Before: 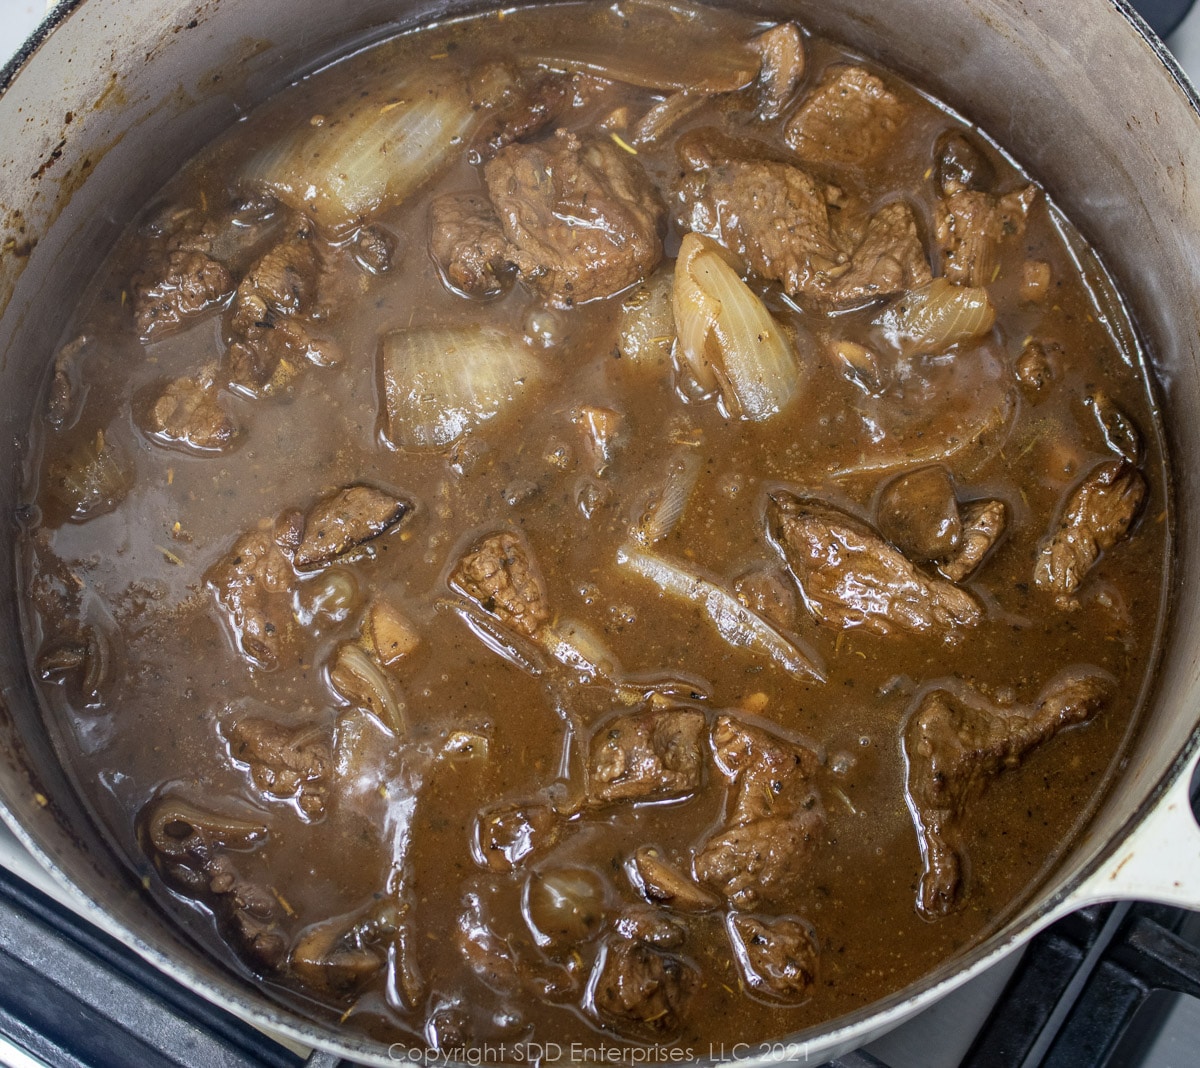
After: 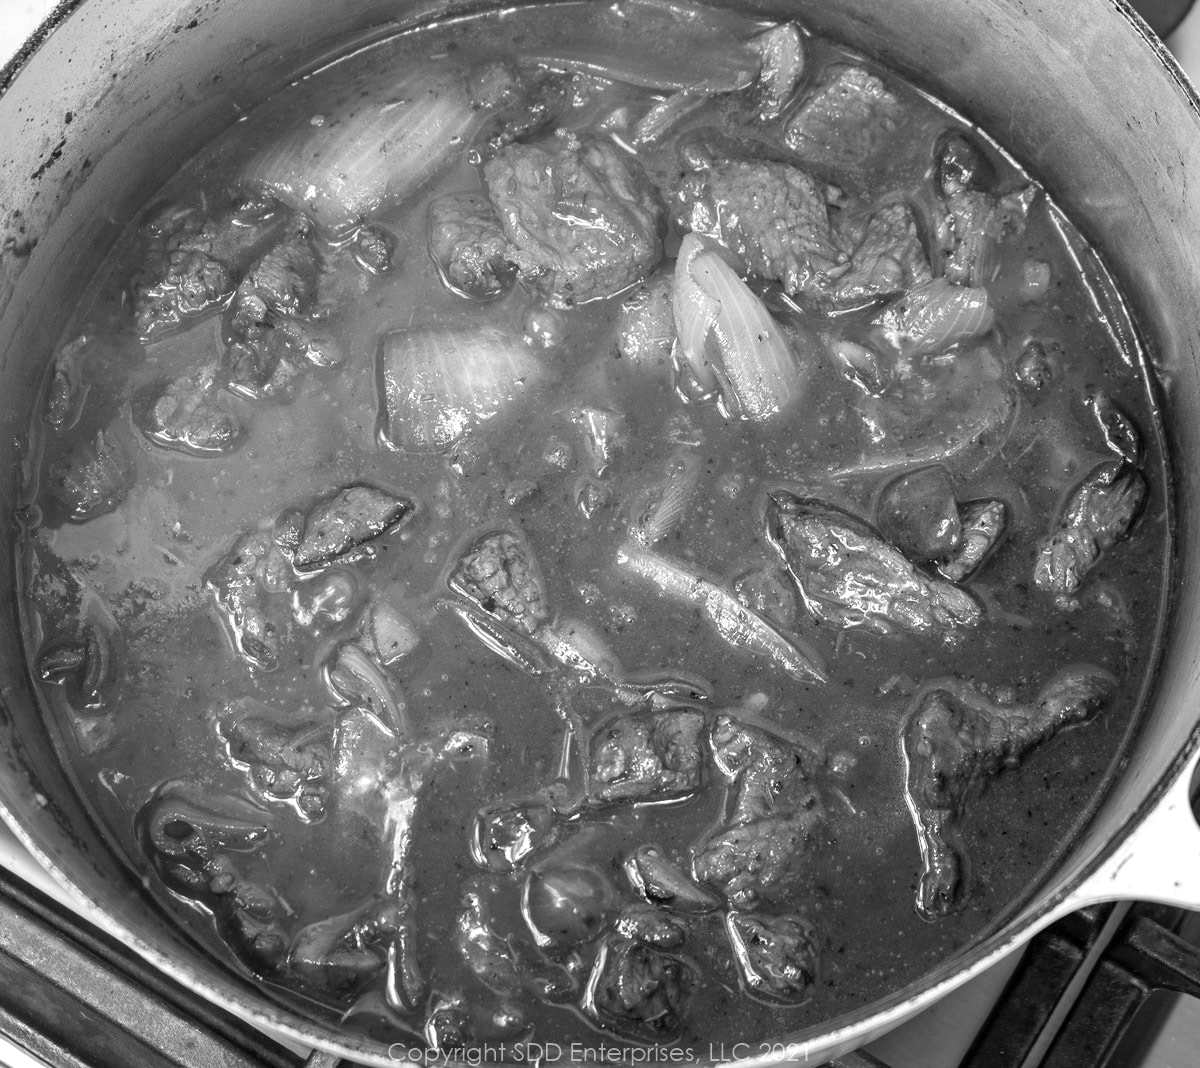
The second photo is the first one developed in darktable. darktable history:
monochrome: on, module defaults
color balance rgb: perceptual saturation grading › global saturation 20%, perceptual saturation grading › highlights -50%, perceptual saturation grading › shadows 30%, perceptual brilliance grading › global brilliance 10%, perceptual brilliance grading › shadows 15%
